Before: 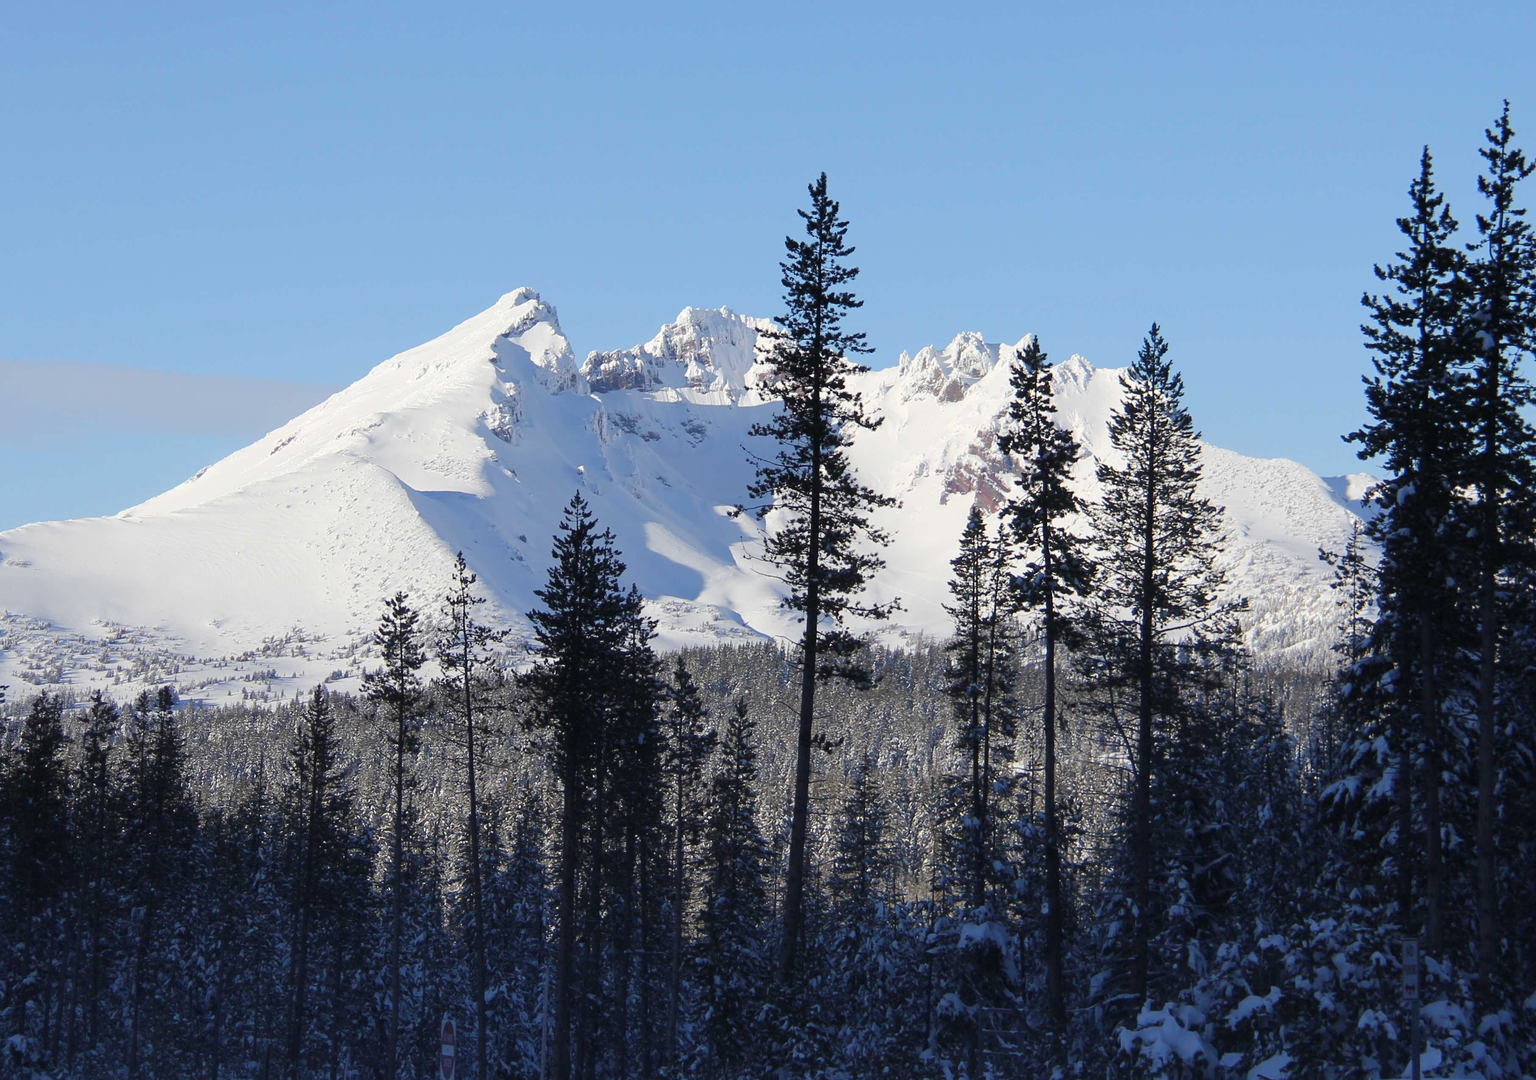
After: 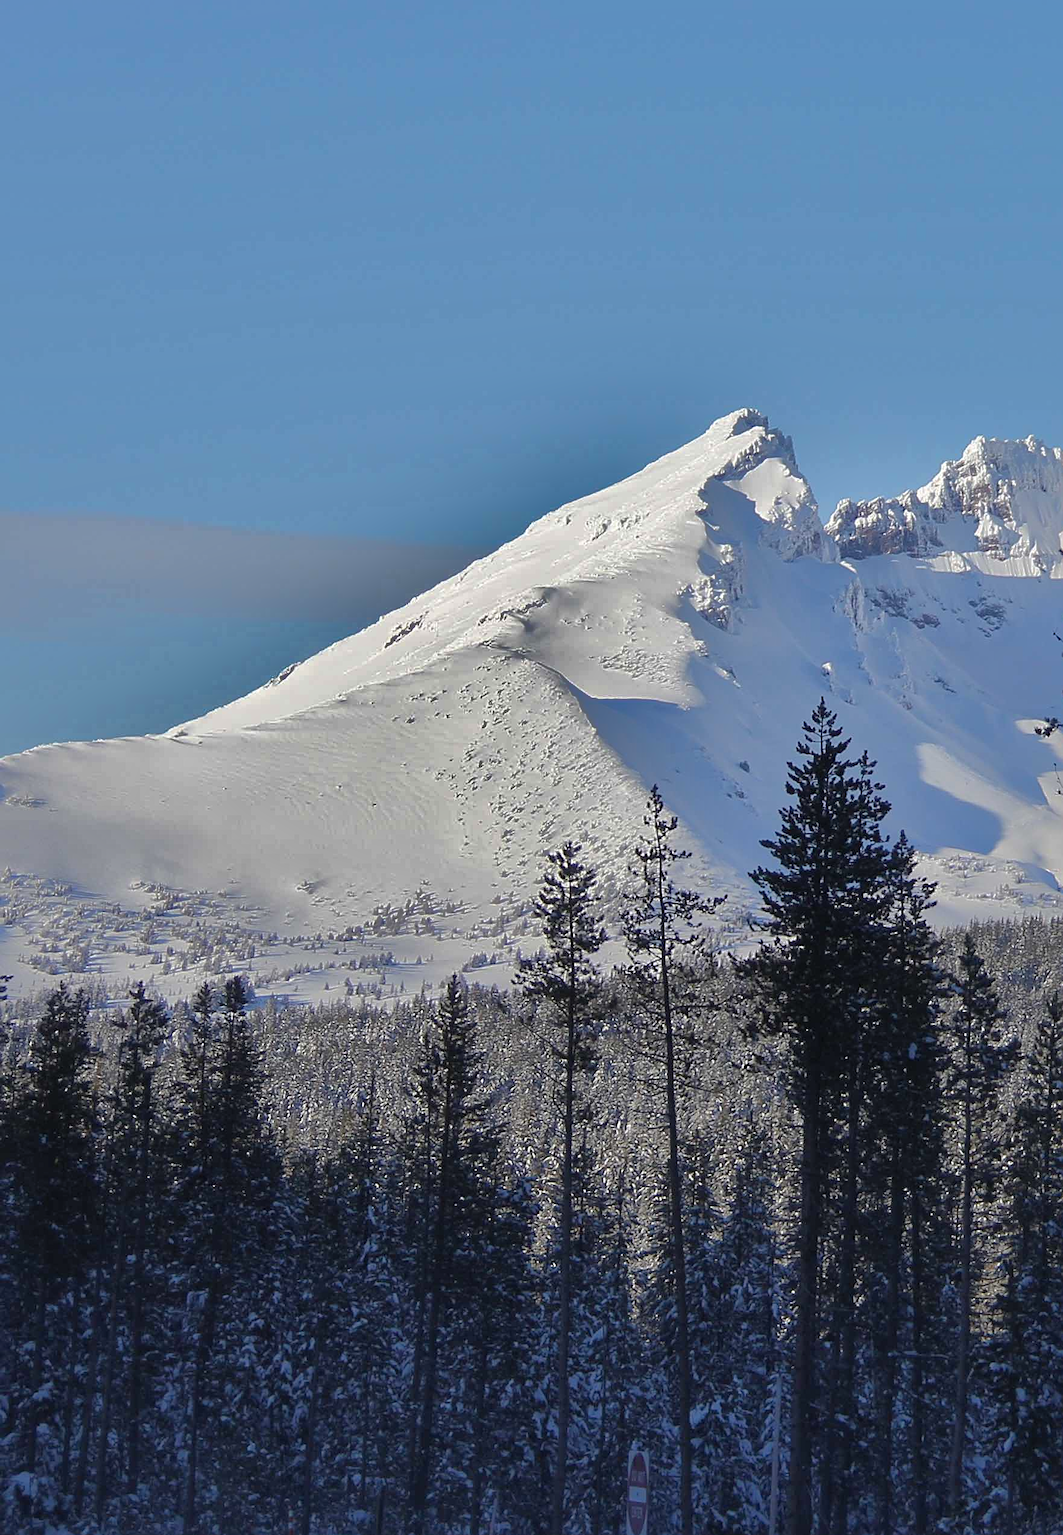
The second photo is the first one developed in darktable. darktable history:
shadows and highlights: shadows 38.26, highlights -75.01
crop and rotate: left 0.011%, top 0%, right 51.29%
sharpen: on, module defaults
